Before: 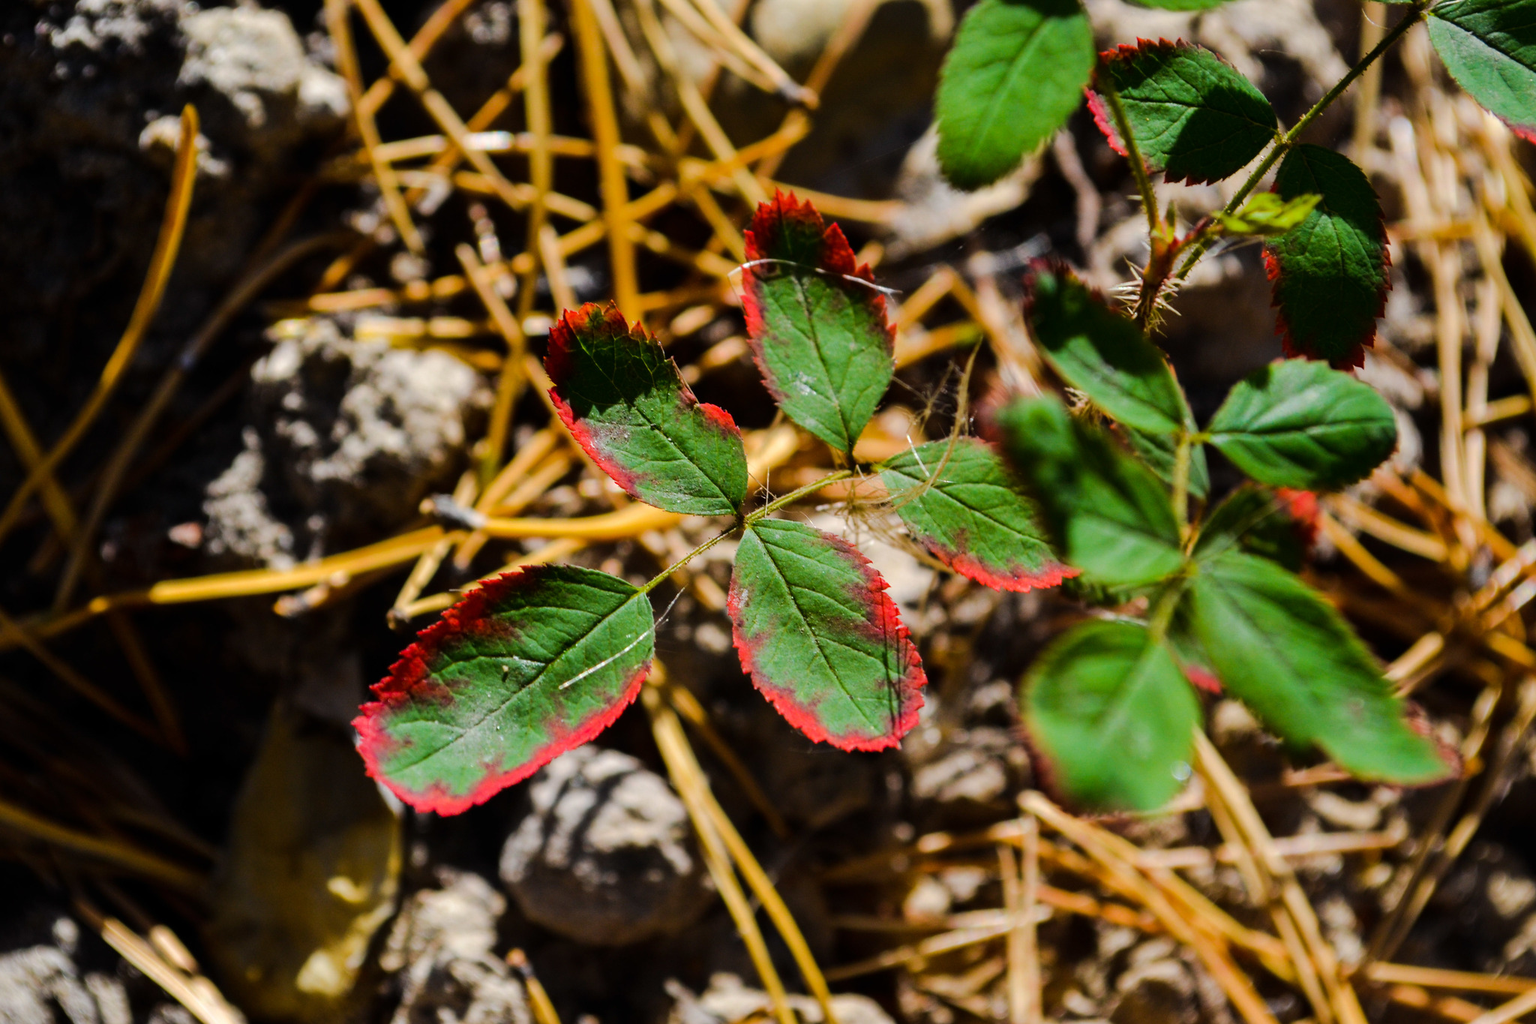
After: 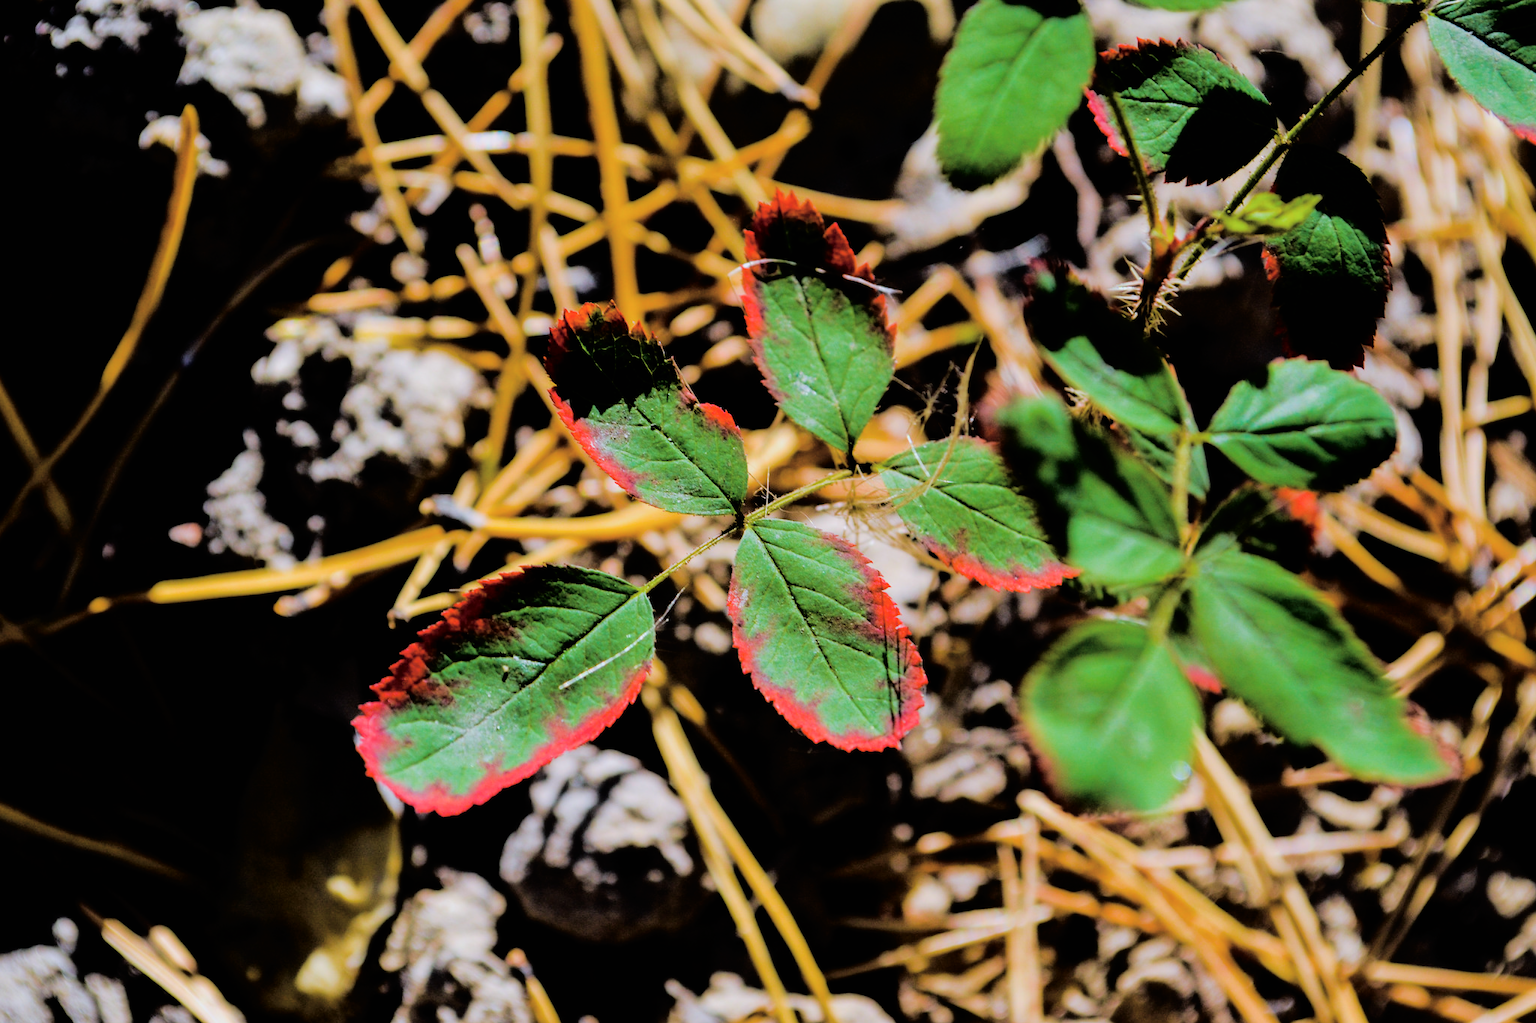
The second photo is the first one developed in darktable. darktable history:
velvia: strength 17.04%
tone curve: curves: ch0 [(0, 0) (0.003, 0.007) (0.011, 0.011) (0.025, 0.021) (0.044, 0.04) (0.069, 0.07) (0.1, 0.129) (0.136, 0.187) (0.177, 0.254) (0.224, 0.325) (0.277, 0.398) (0.335, 0.461) (0.399, 0.513) (0.468, 0.571) (0.543, 0.624) (0.623, 0.69) (0.709, 0.777) (0.801, 0.86) (0.898, 0.953) (1, 1)], color space Lab, independent channels, preserve colors none
color calibration: output colorfulness [0, 0.315, 0, 0], illuminant as shot in camera, x 0.365, y 0.378, temperature 4430.59 K, saturation algorithm version 1 (2020)
filmic rgb: black relative exposure -5.04 EV, white relative exposure 3.97 EV, threshold 2.95 EV, hardness 2.89, contrast 1.098, highlights saturation mix -20.33%, enable highlight reconstruction true
